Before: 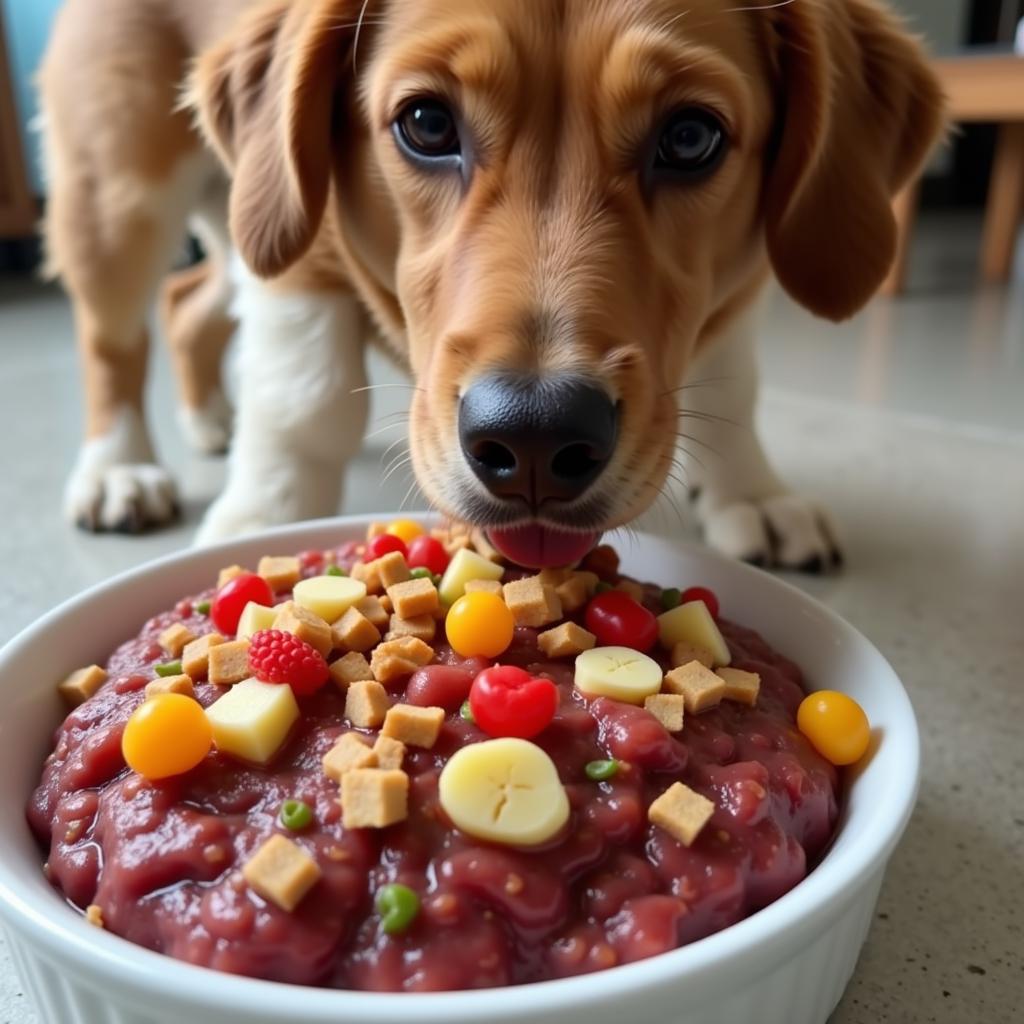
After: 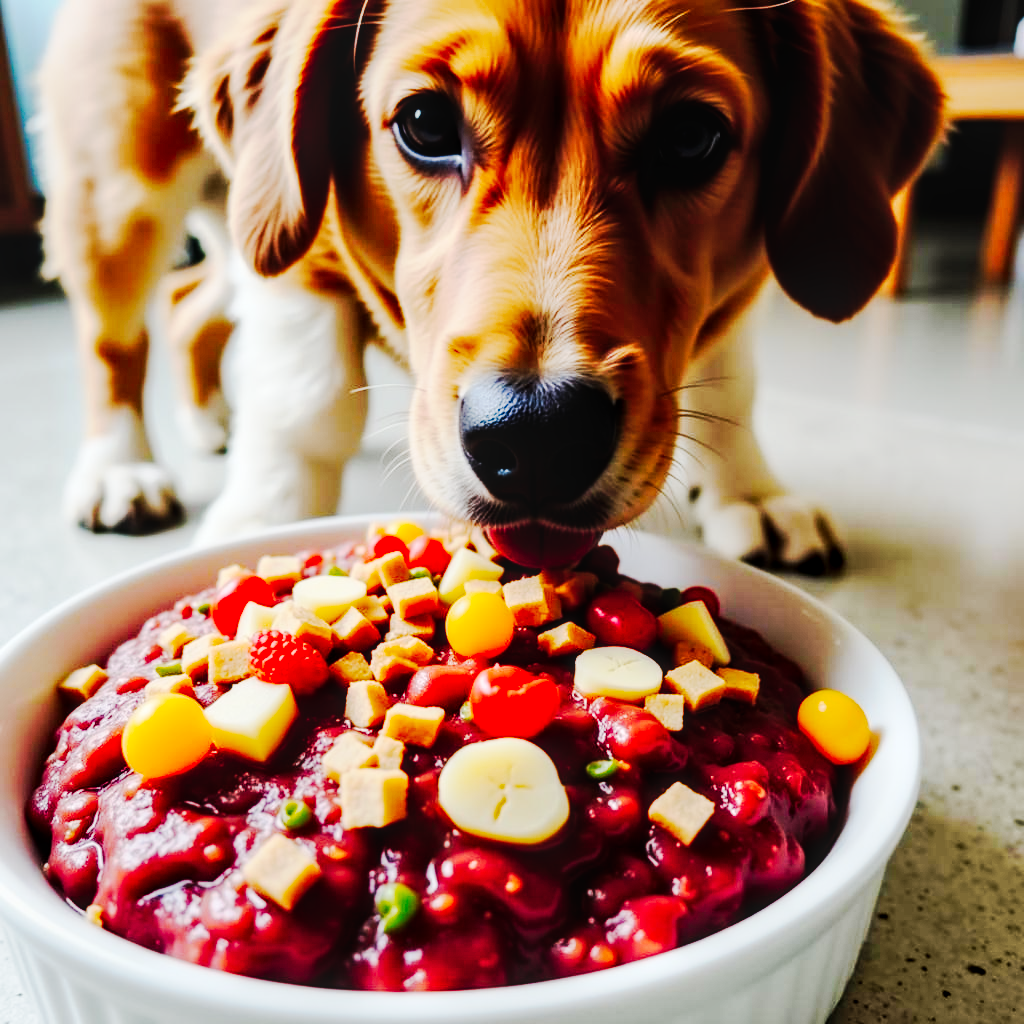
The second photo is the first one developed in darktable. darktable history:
tone curve: curves: ch0 [(0, 0) (0.086, 0.006) (0.148, 0.021) (0.245, 0.105) (0.374, 0.401) (0.444, 0.631) (0.778, 0.915) (1, 1)], preserve colors none
local contrast: on, module defaults
